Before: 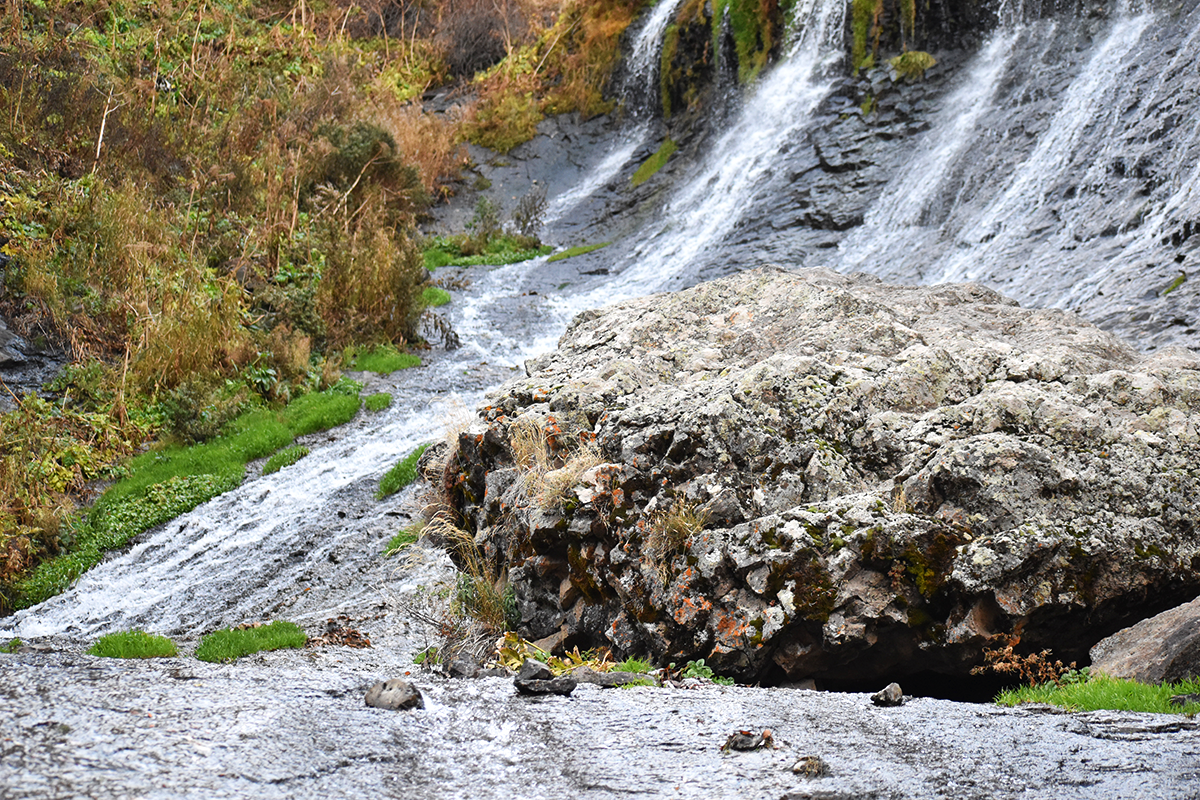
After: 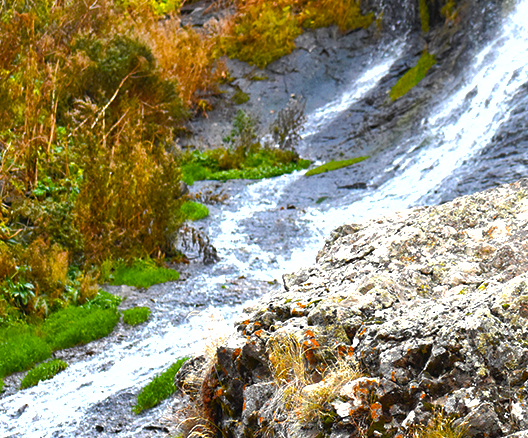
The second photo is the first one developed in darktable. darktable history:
color balance rgb: linear chroma grading › global chroma 9%, perceptual saturation grading › global saturation 36%, perceptual saturation grading › shadows 35%, perceptual brilliance grading › global brilliance 15%, perceptual brilliance grading › shadows -35%, global vibrance 15%
crop: left 20.248%, top 10.86%, right 35.675%, bottom 34.321%
white balance: emerald 1
shadows and highlights: on, module defaults
